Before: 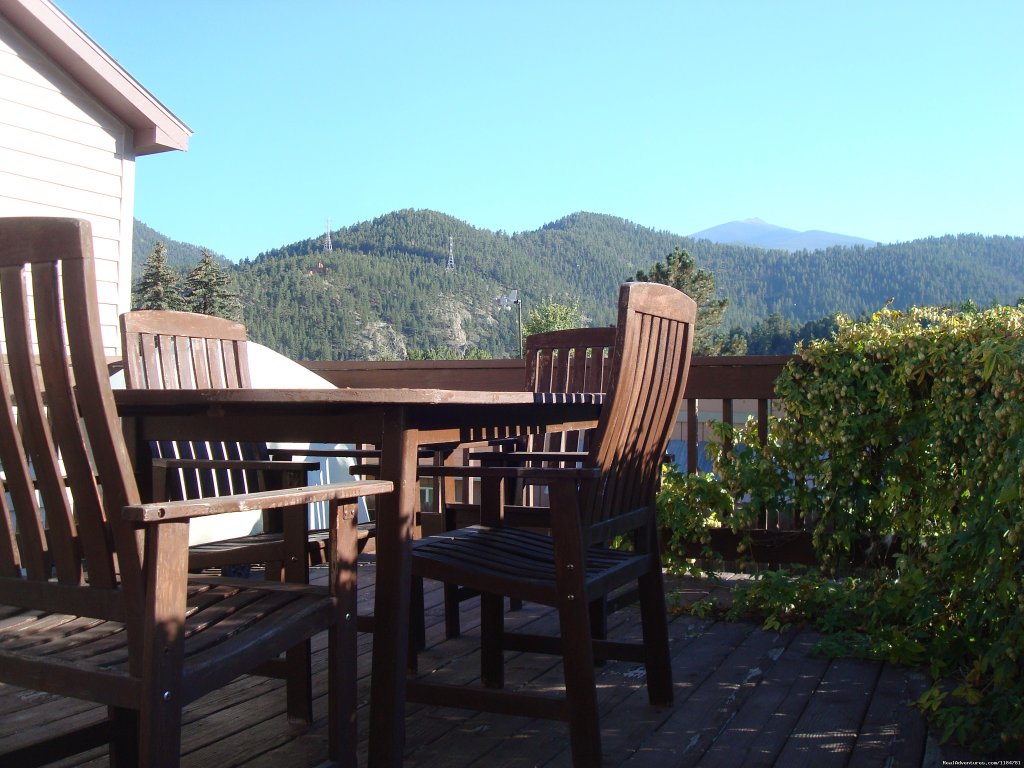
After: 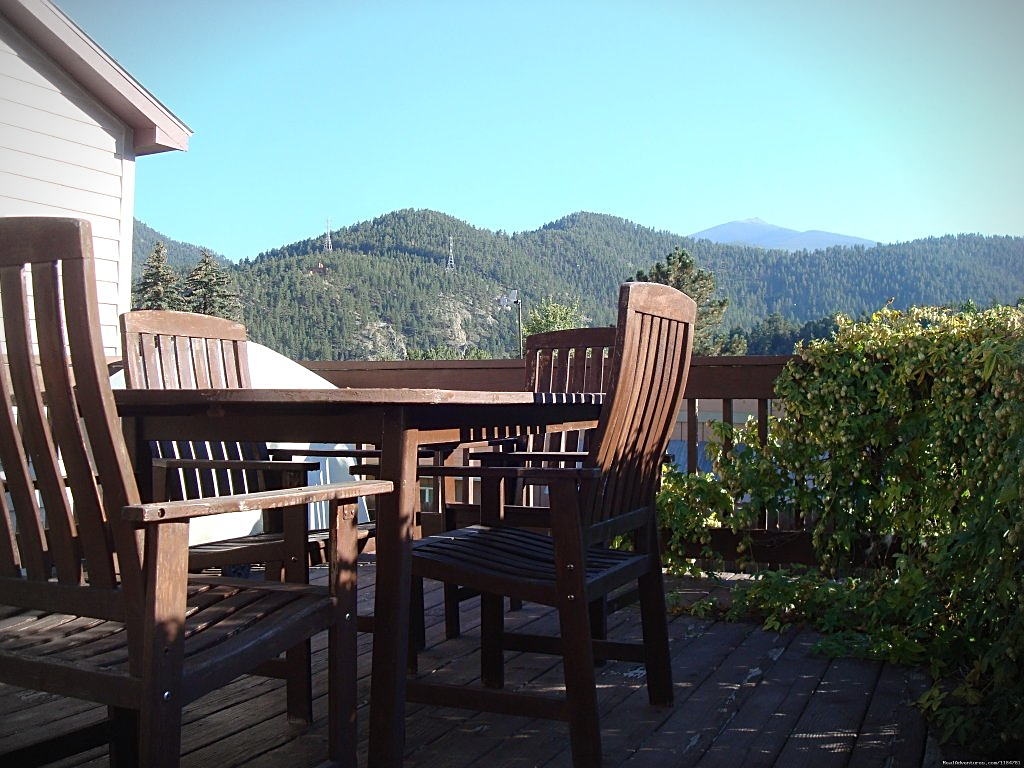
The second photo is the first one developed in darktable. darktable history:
sharpen: on, module defaults
vignetting: fall-off start 89.45%, fall-off radius 43.53%, width/height ratio 1.167
